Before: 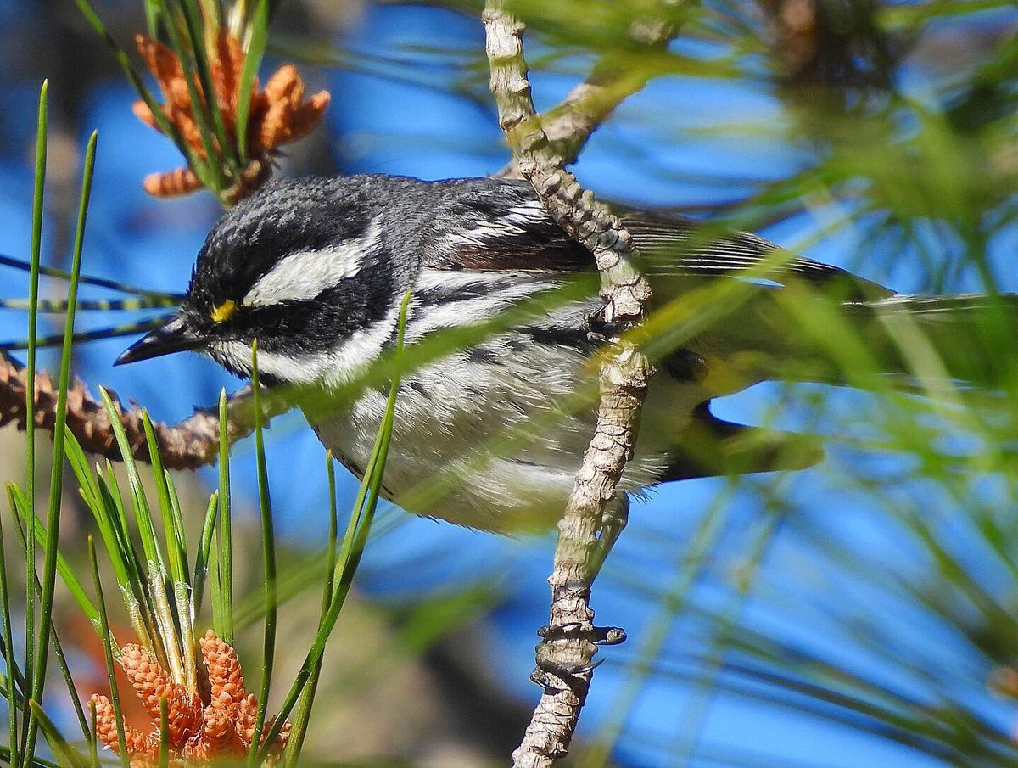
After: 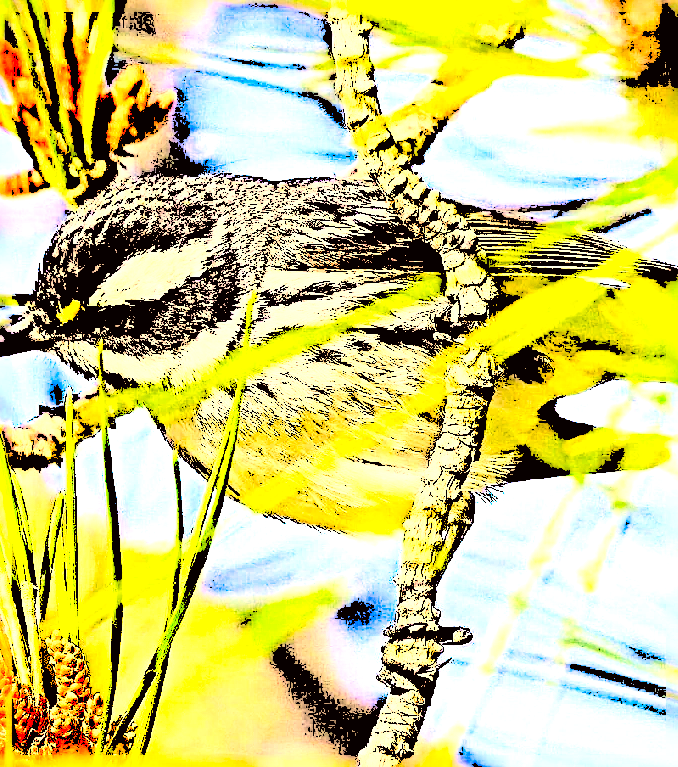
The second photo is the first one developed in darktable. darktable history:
crop and rotate: left 15.177%, right 18.173%
levels: black 0.066%, white 99.96%, levels [0.246, 0.256, 0.506]
sharpen: radius 6.295, amount 1.785, threshold 0.112
color correction: highlights a* 17.95, highlights b* 35.41, shadows a* 0.948, shadows b* 6.66, saturation 1.03
contrast brightness saturation: brightness 0.12
local contrast: mode bilateral grid, contrast 20, coarseness 51, detail 133%, midtone range 0.2
color balance rgb: perceptual saturation grading › global saturation 14.763%, global vibrance -1.047%, saturation formula JzAzBz (2021)
